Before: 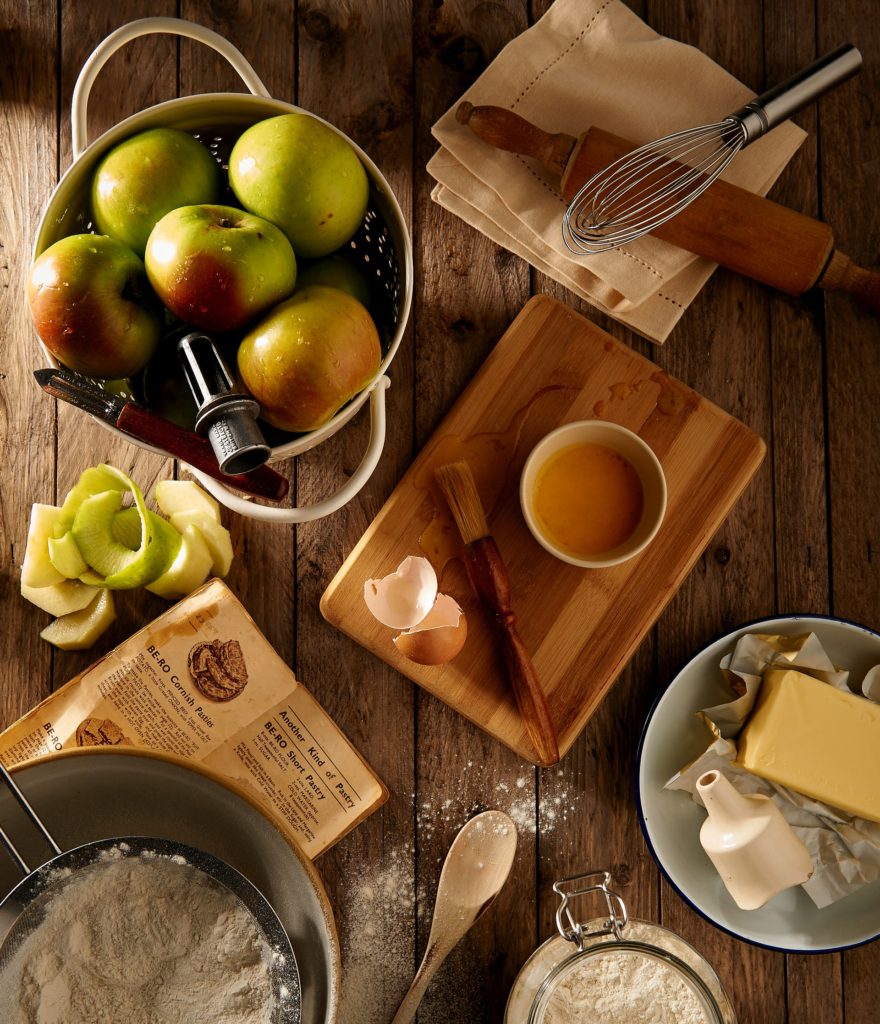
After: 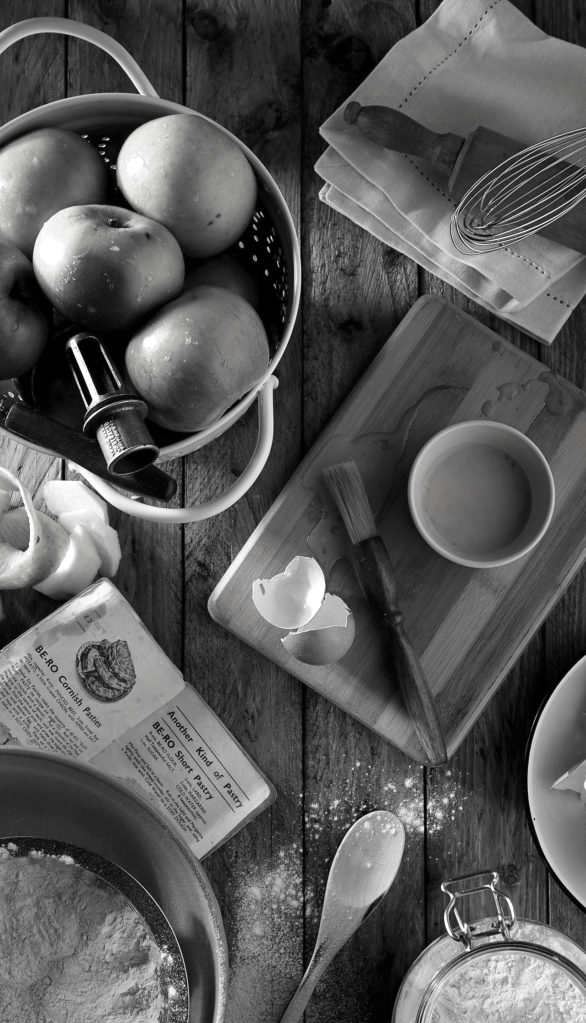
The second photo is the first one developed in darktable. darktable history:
contrast brightness saturation: saturation -0.99
crop and rotate: left 12.785%, right 20.583%
exposure: exposure 0.179 EV, compensate highlight preservation false
